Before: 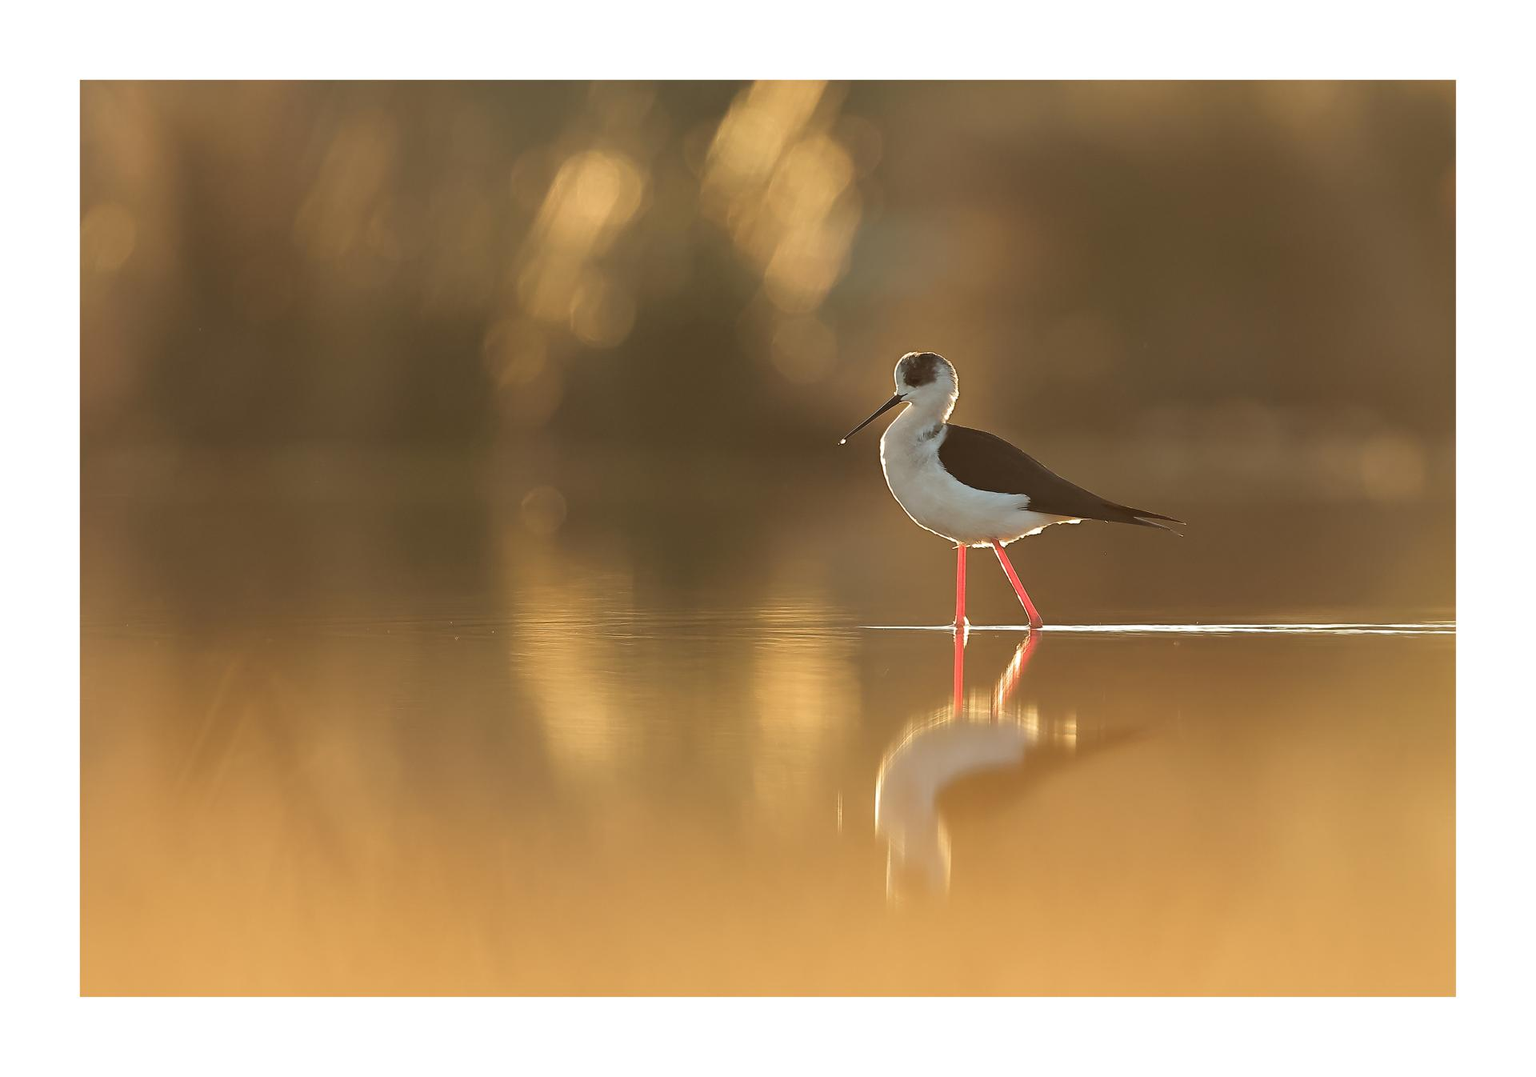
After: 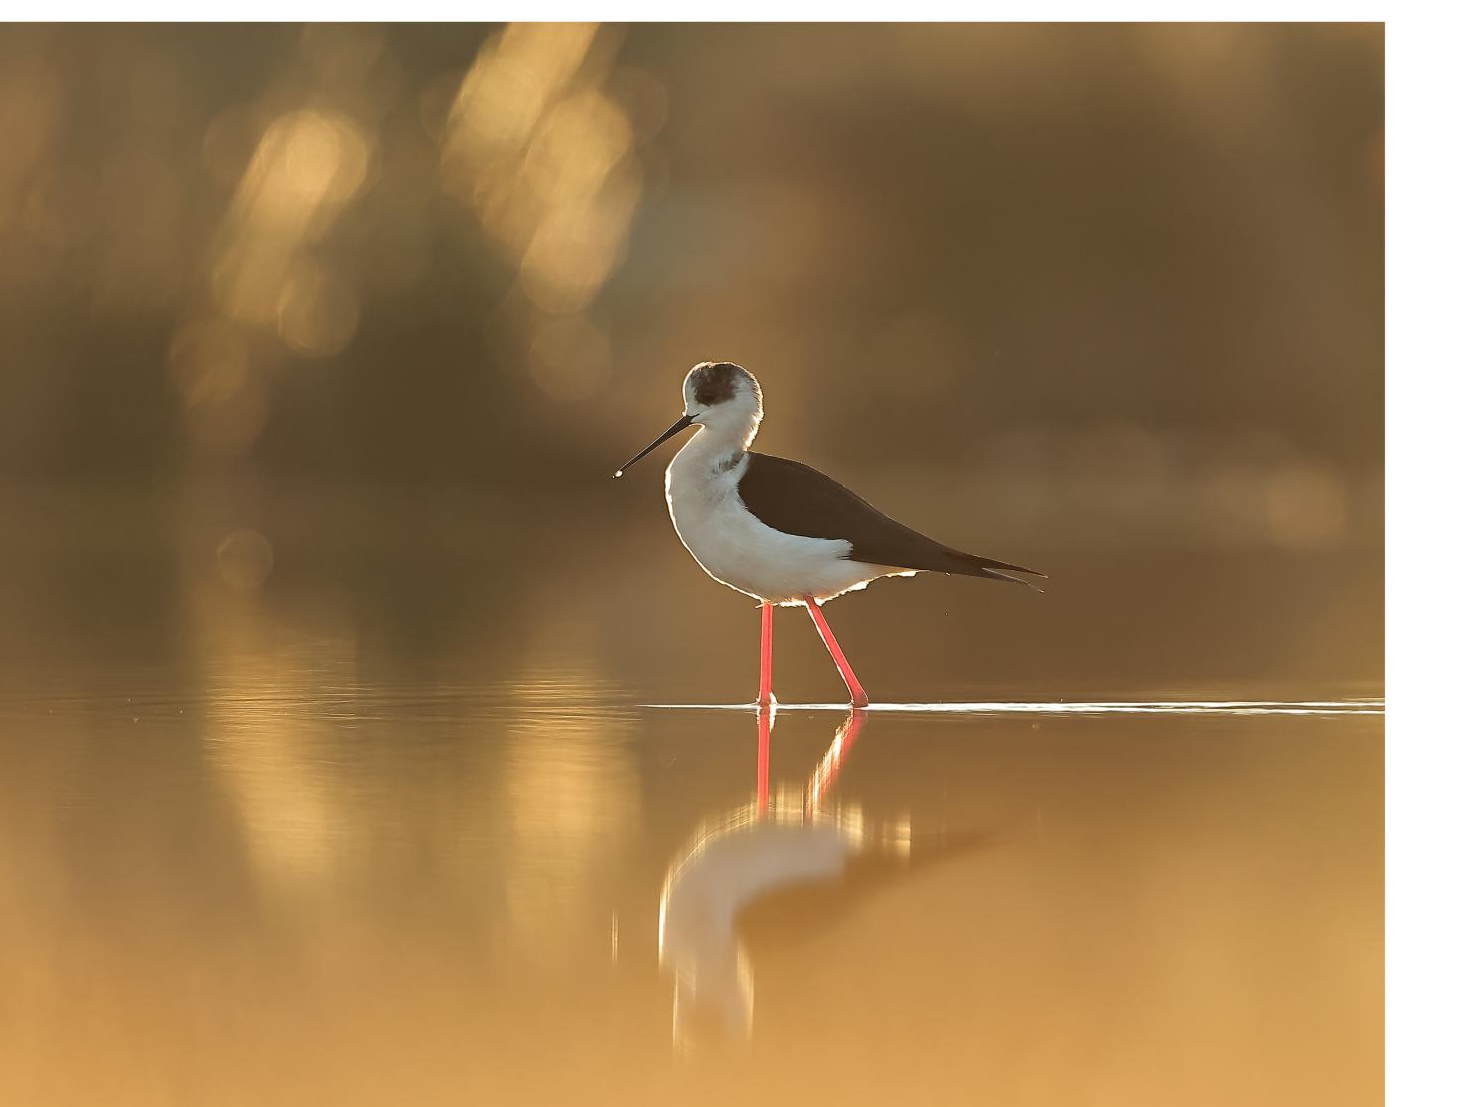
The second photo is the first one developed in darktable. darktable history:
tone equalizer: -8 EV -0.563 EV, edges refinement/feathering 500, mask exposure compensation -1.57 EV, preserve details no
crop: left 22.669%, top 5.84%, bottom 11.875%
haze removal: strength 0.106, compatibility mode true, adaptive false
